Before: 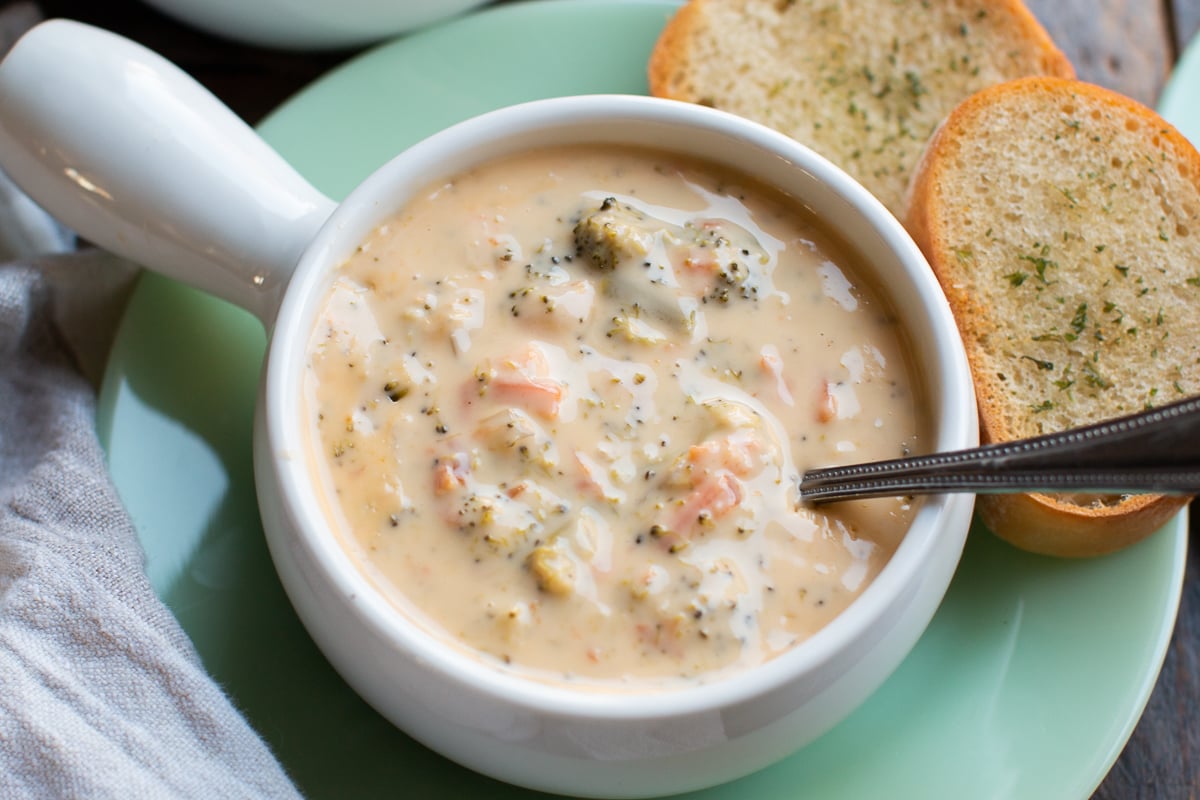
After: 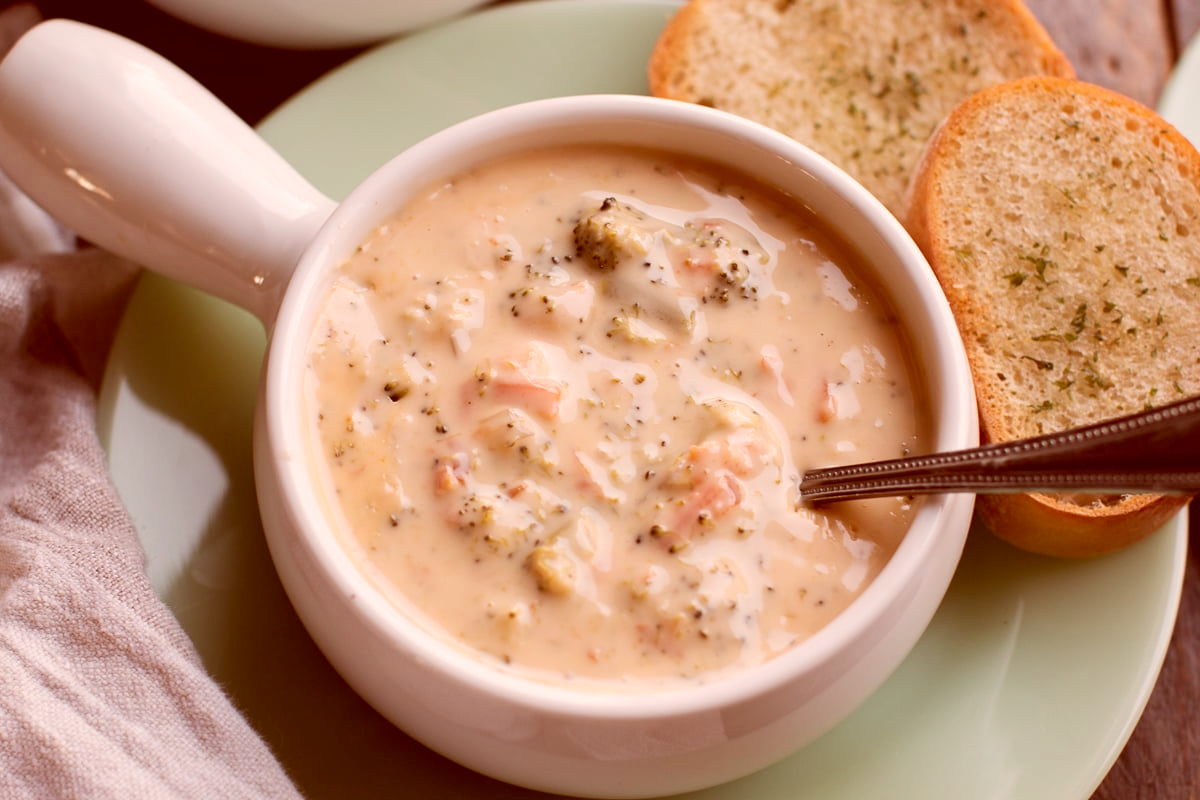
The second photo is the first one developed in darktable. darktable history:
color correction: highlights a* 9.5, highlights b* 8.77, shadows a* 39.56, shadows b* 39.48, saturation 0.783
